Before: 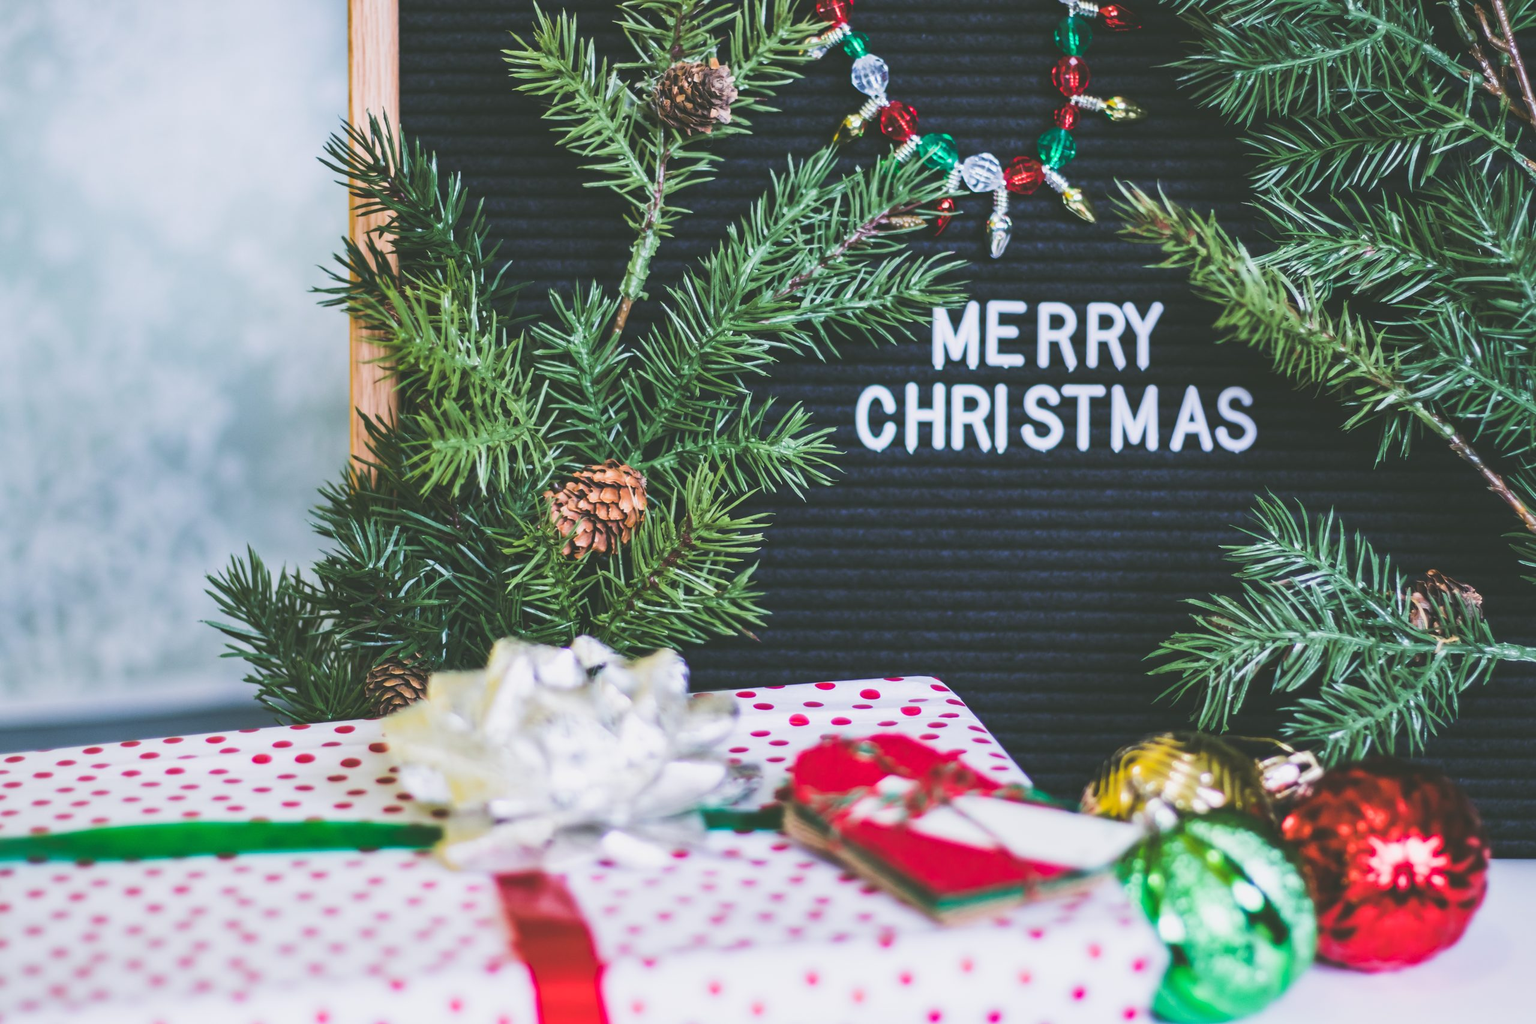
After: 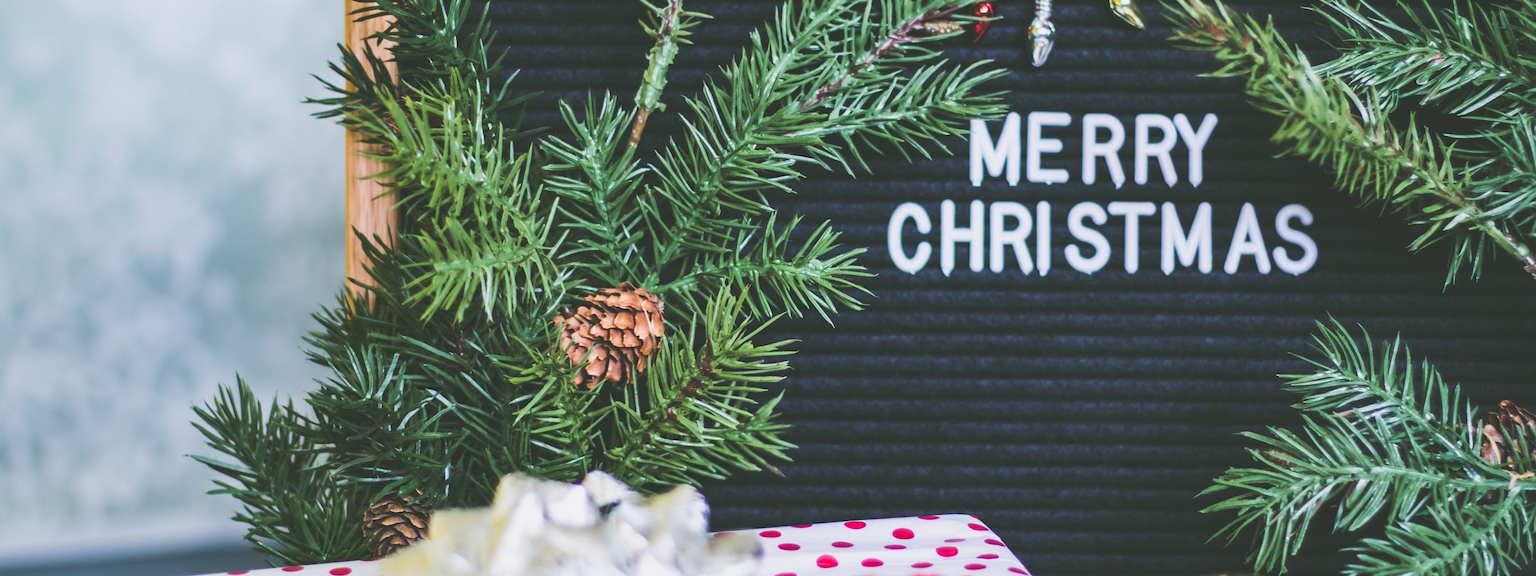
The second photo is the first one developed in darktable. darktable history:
crop: left 1.775%, top 19.16%, right 4.843%, bottom 28.27%
